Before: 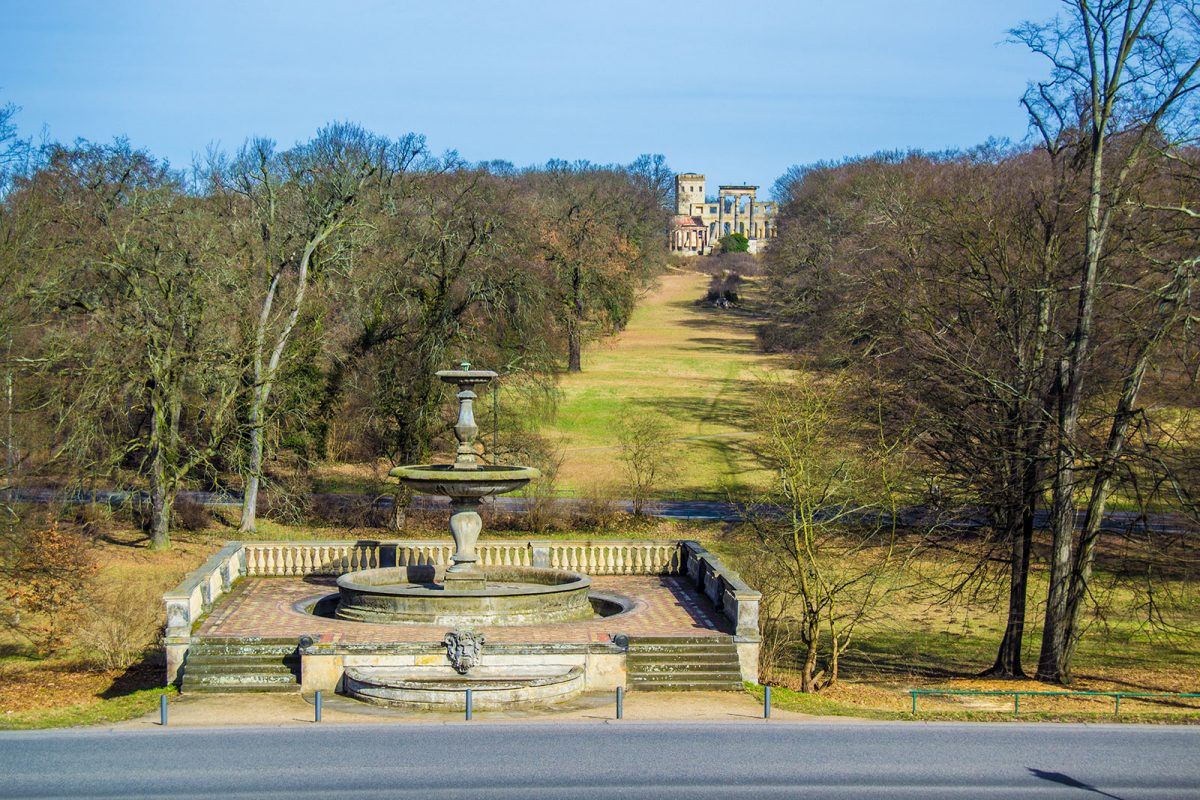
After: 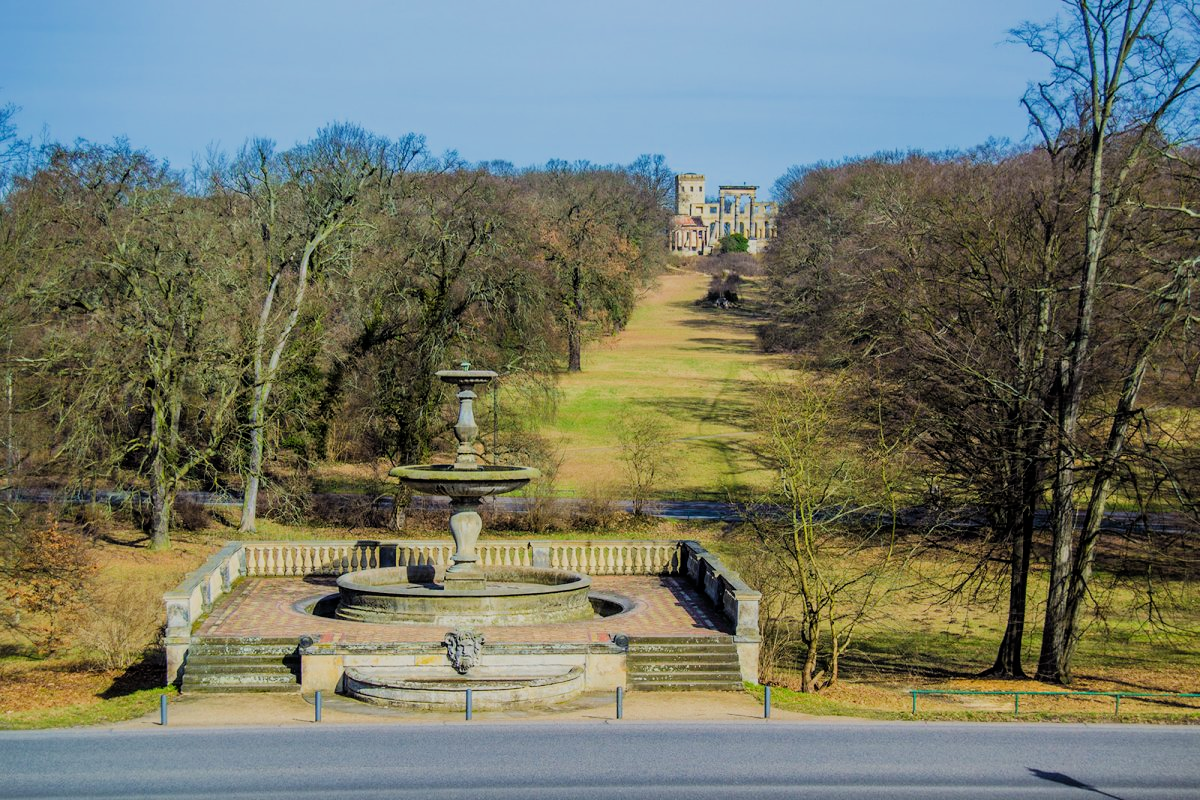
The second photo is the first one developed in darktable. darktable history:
tone equalizer: -8 EV -0.584 EV
filmic rgb: black relative exposure -7.65 EV, white relative exposure 4.56 EV, threshold 5.97 EV, hardness 3.61, color science v6 (2022), enable highlight reconstruction true
